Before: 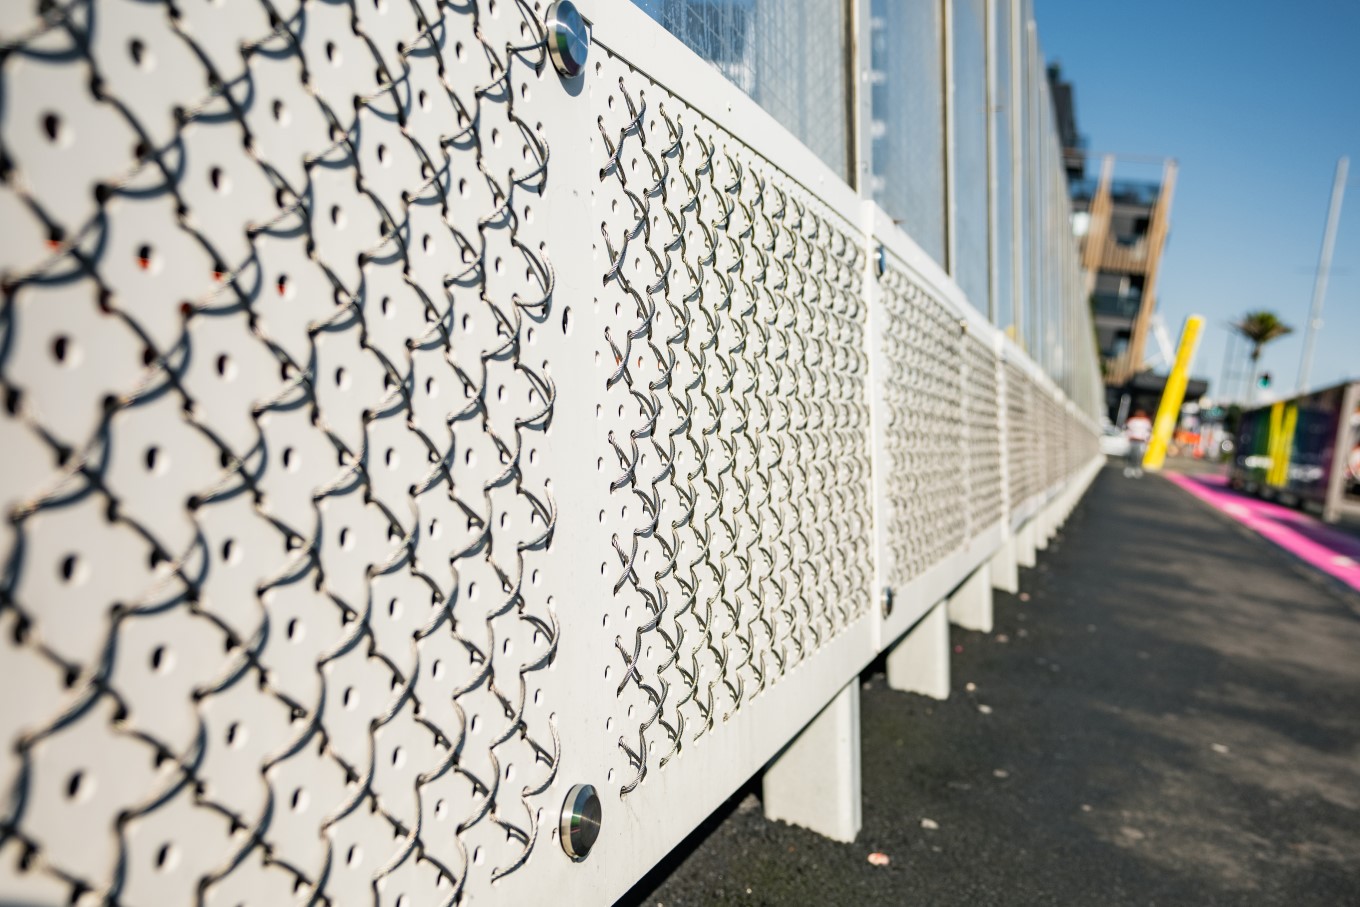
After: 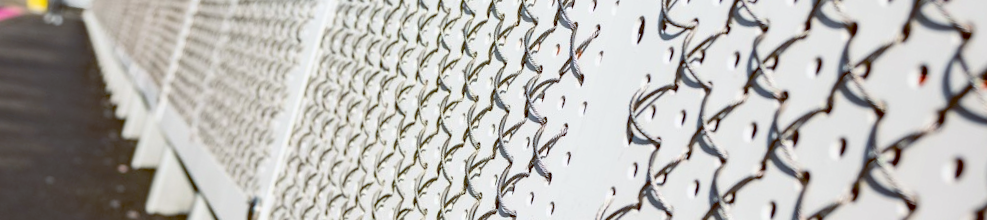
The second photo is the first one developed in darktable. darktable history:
crop and rotate: angle 16.12°, top 30.835%, bottom 35.653%
color balance: lift [1, 1.015, 1.004, 0.985], gamma [1, 0.958, 0.971, 1.042], gain [1, 0.956, 0.977, 1.044]
